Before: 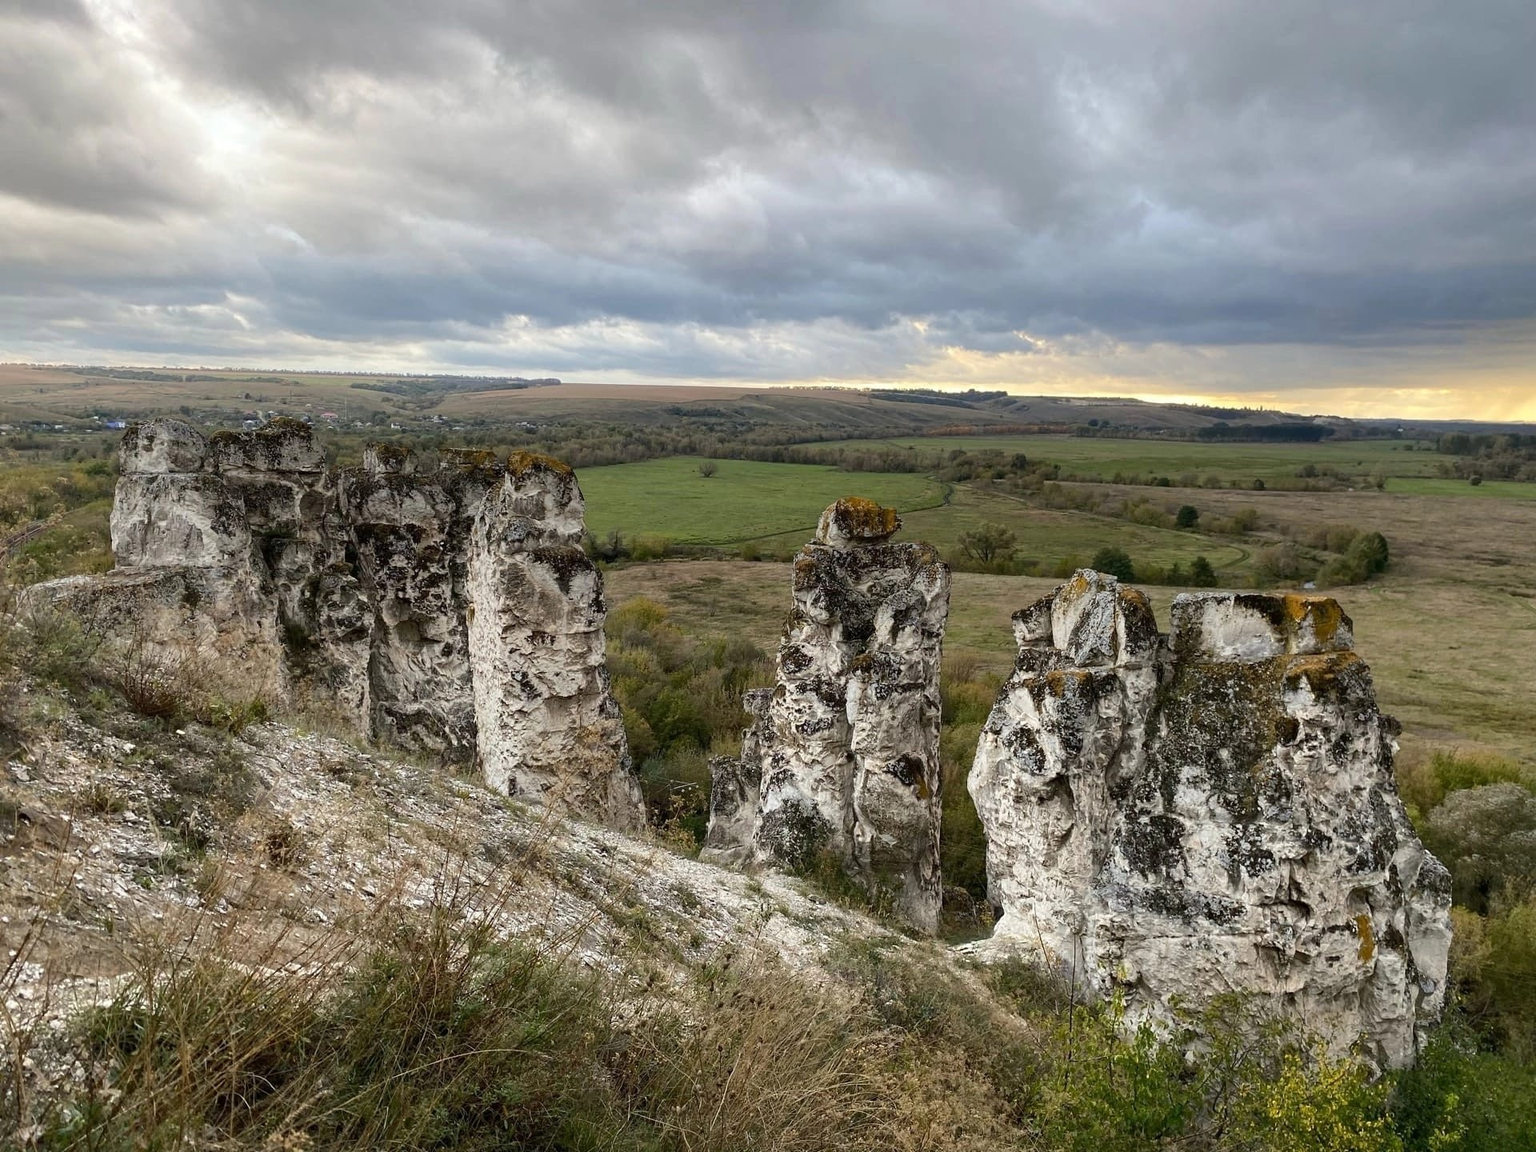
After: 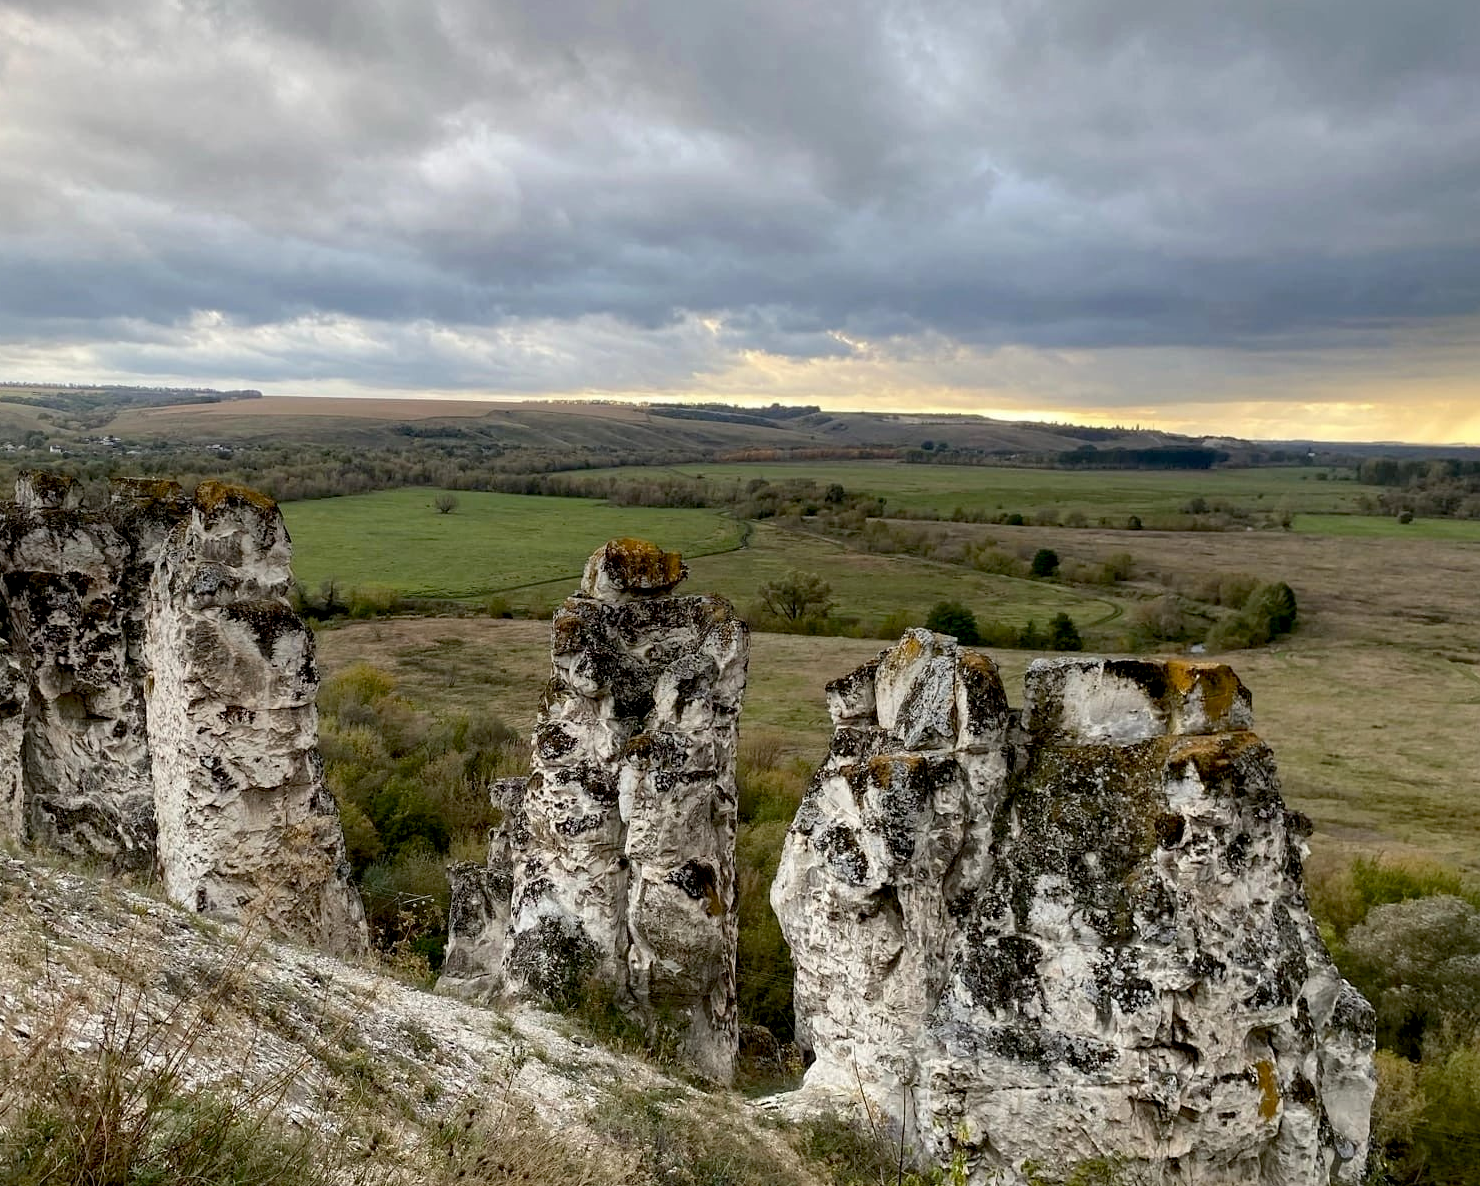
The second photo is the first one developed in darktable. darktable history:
exposure: black level correction 0.01, compensate exposure bias true, compensate highlight preservation false
crop: left 22.902%, top 5.827%, bottom 11.796%
